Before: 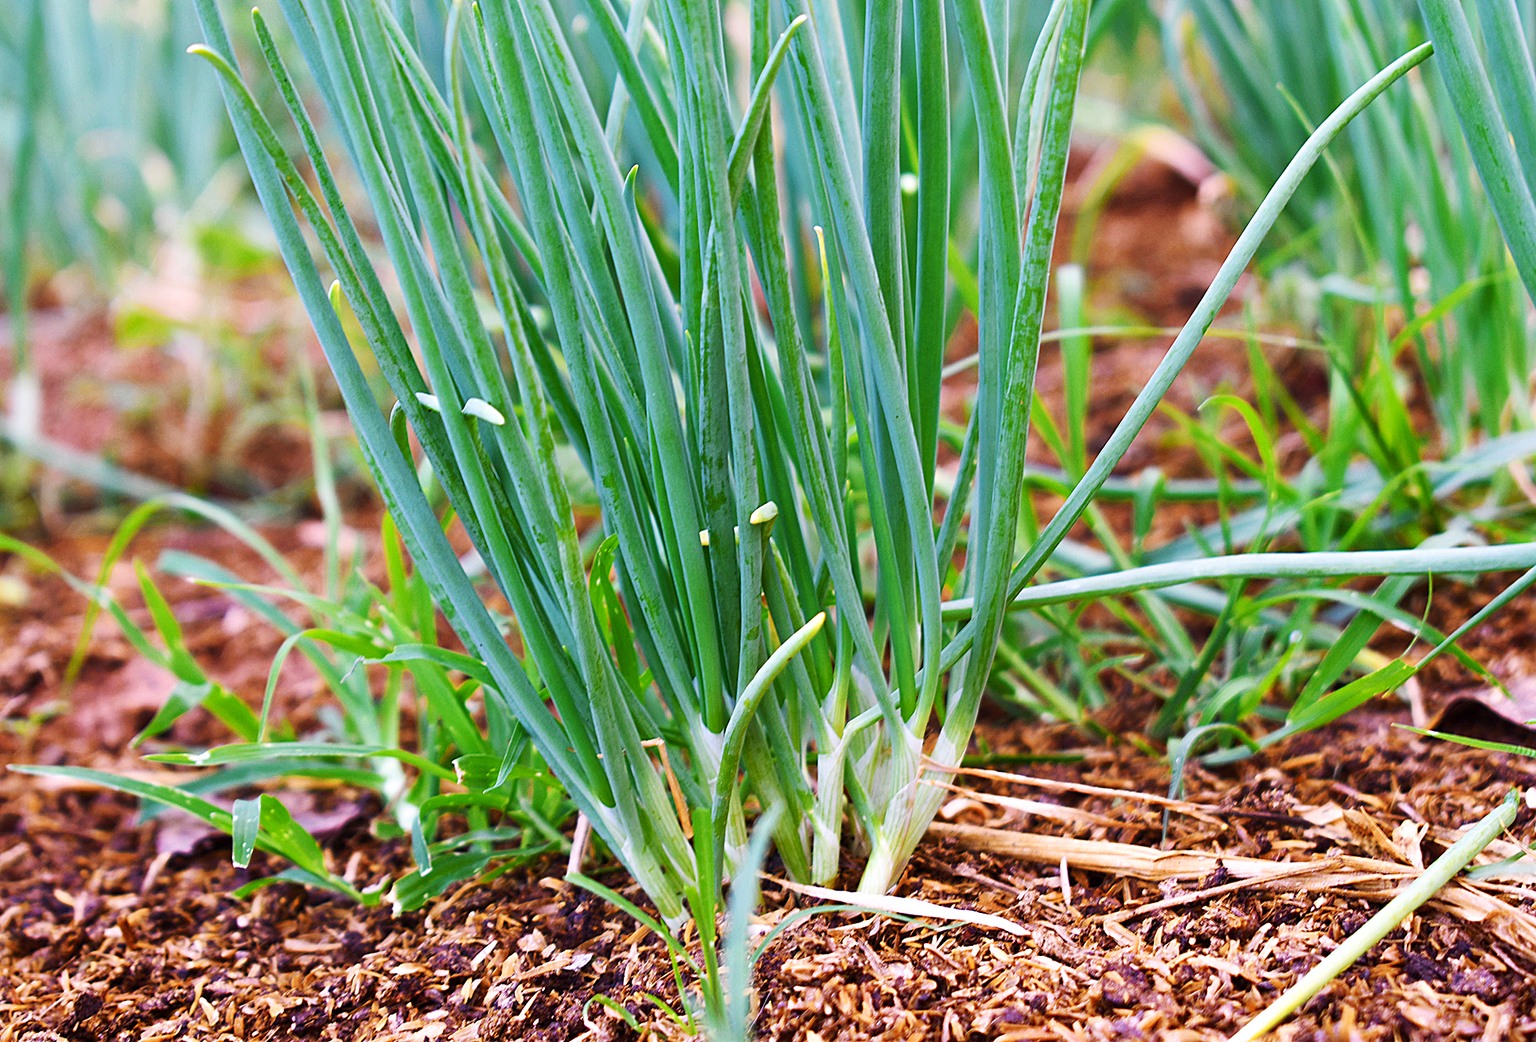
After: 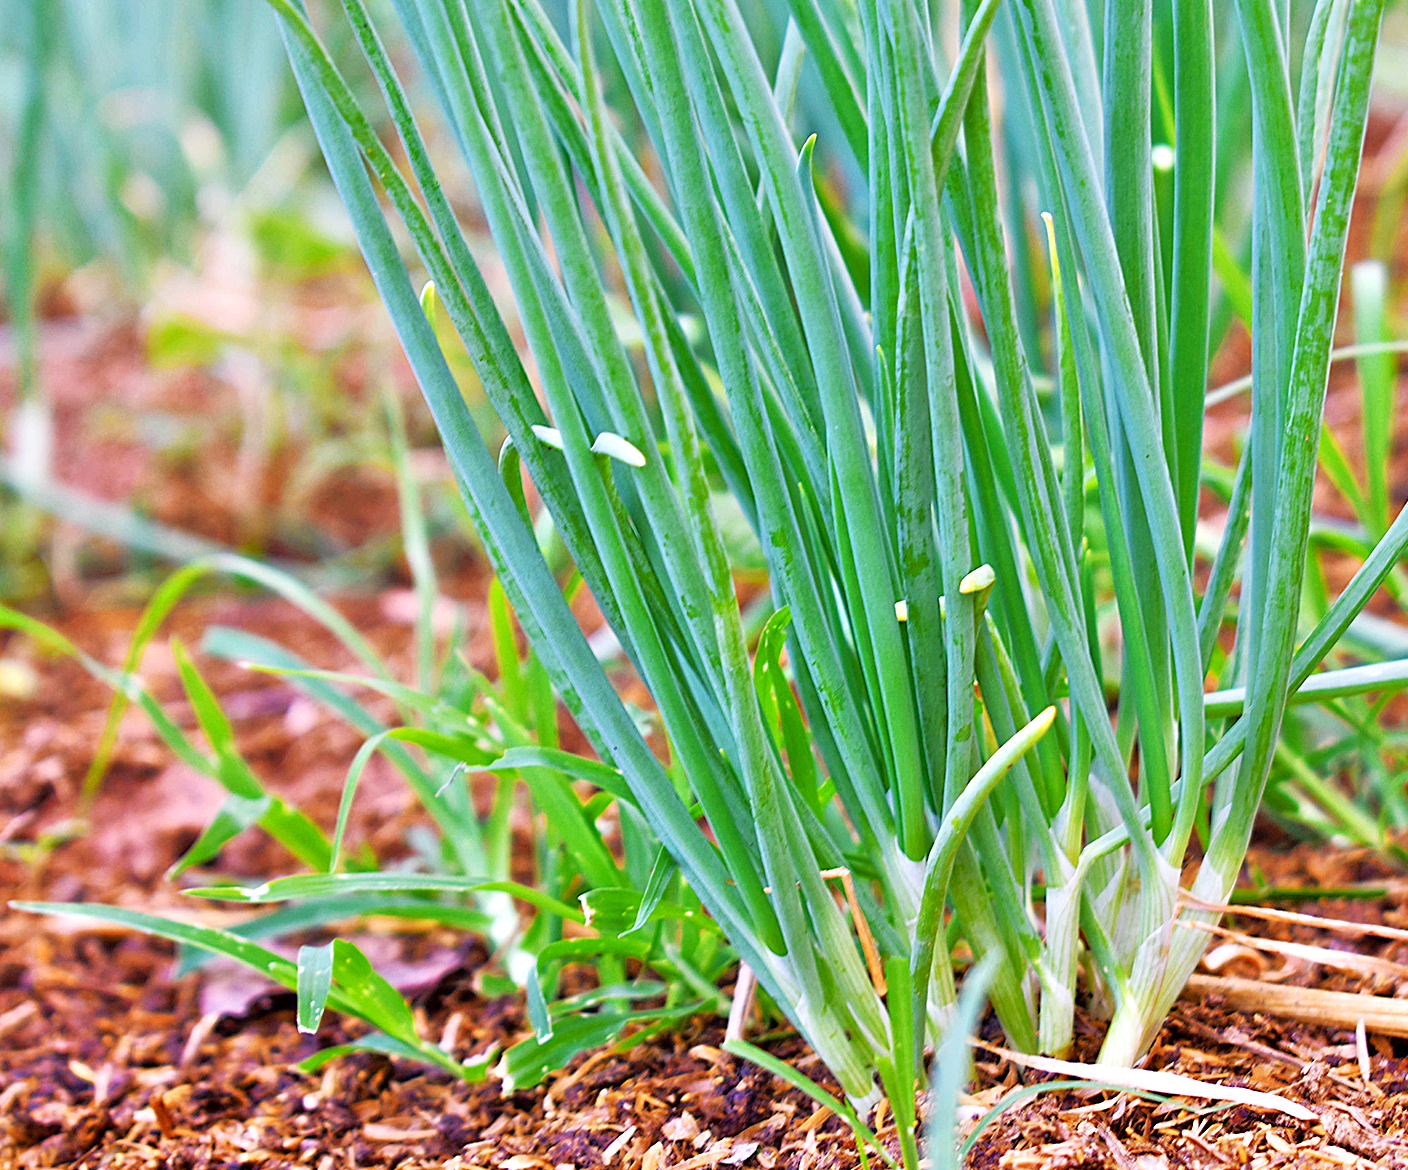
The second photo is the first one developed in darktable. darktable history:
tone equalizer: -7 EV 0.15 EV, -6 EV 0.6 EV, -5 EV 1.15 EV, -4 EV 1.33 EV, -3 EV 1.15 EV, -2 EV 0.6 EV, -1 EV 0.15 EV, mask exposure compensation -0.5 EV
exposure: black level correction 0.002, compensate highlight preservation false
crop: top 5.803%, right 27.864%, bottom 5.804%
